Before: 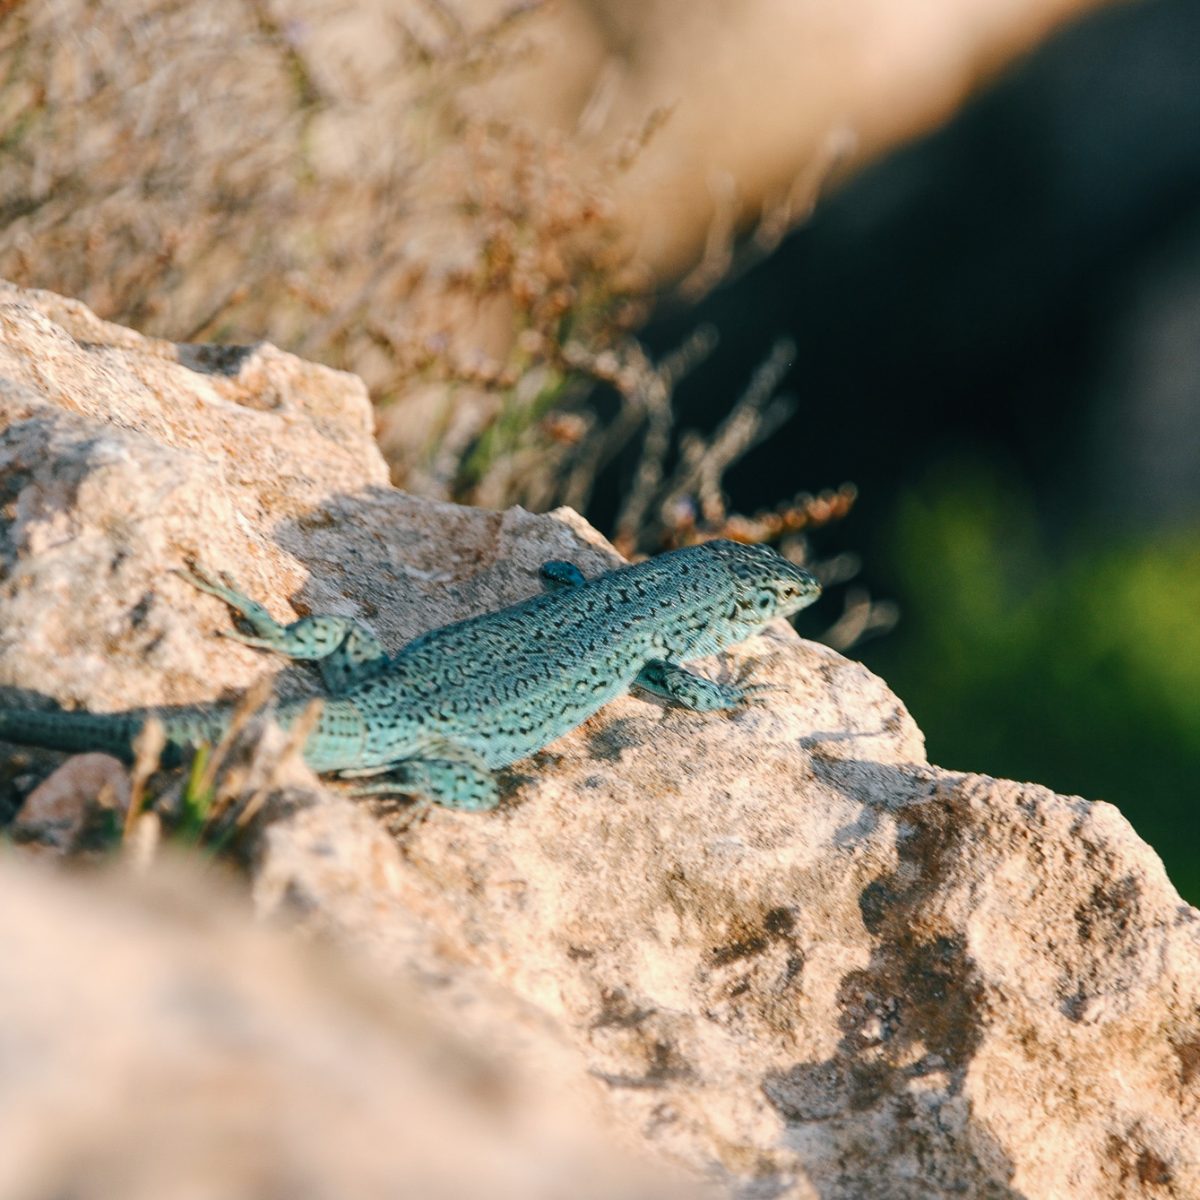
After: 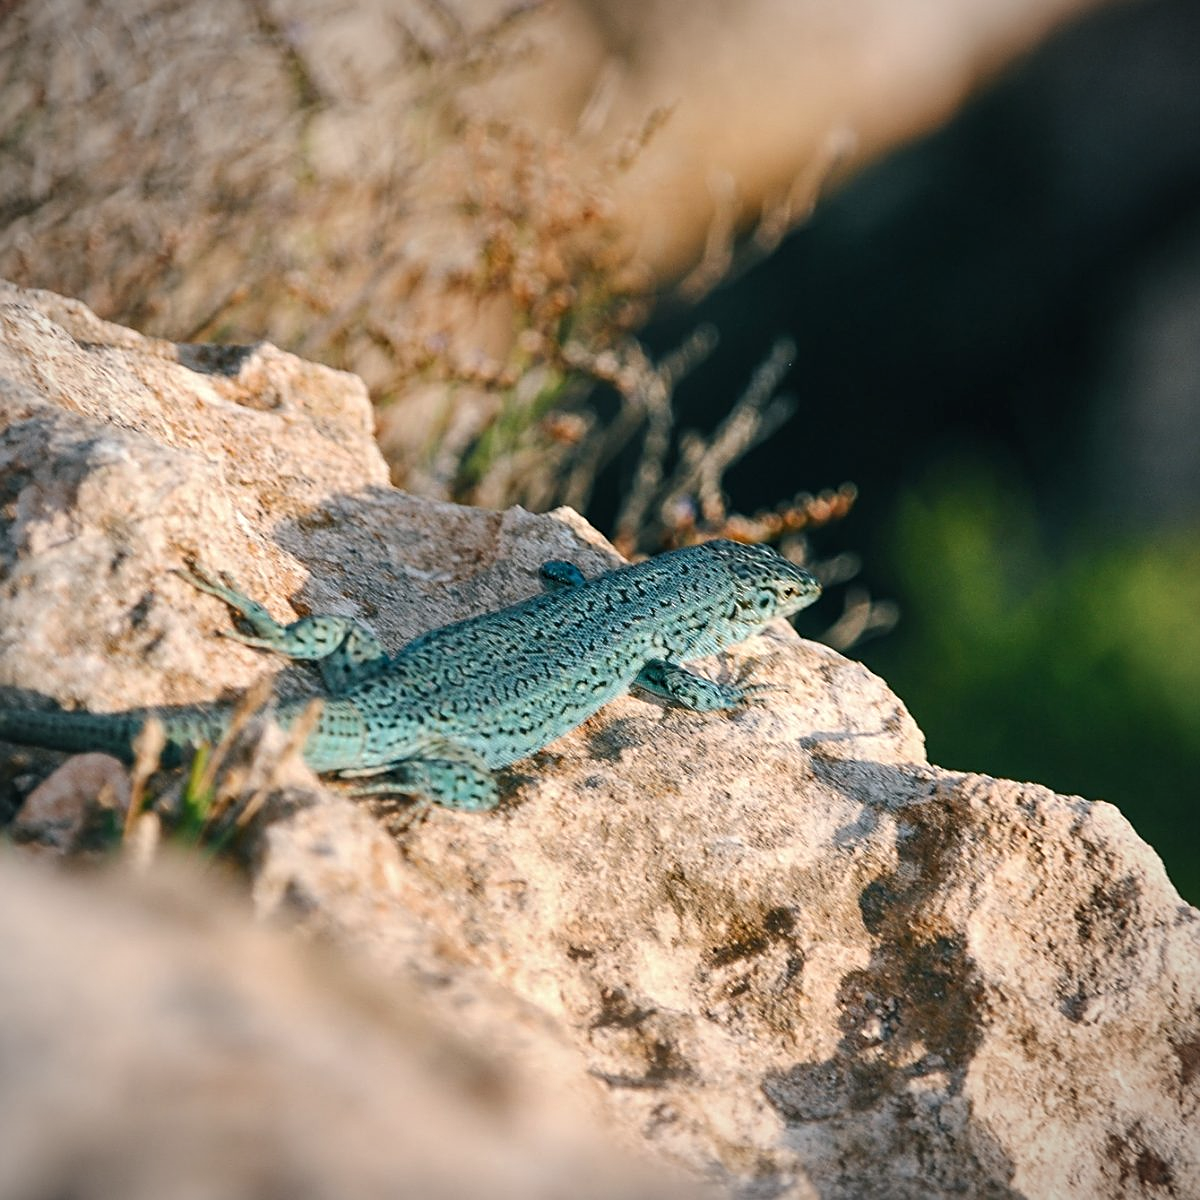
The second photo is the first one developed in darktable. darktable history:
sharpen: on, module defaults
exposure: compensate highlight preservation false
vignetting: fall-off radius 60.92%
levels: levels [0, 0.492, 0.984]
shadows and highlights: shadows 25, highlights -48, soften with gaussian
